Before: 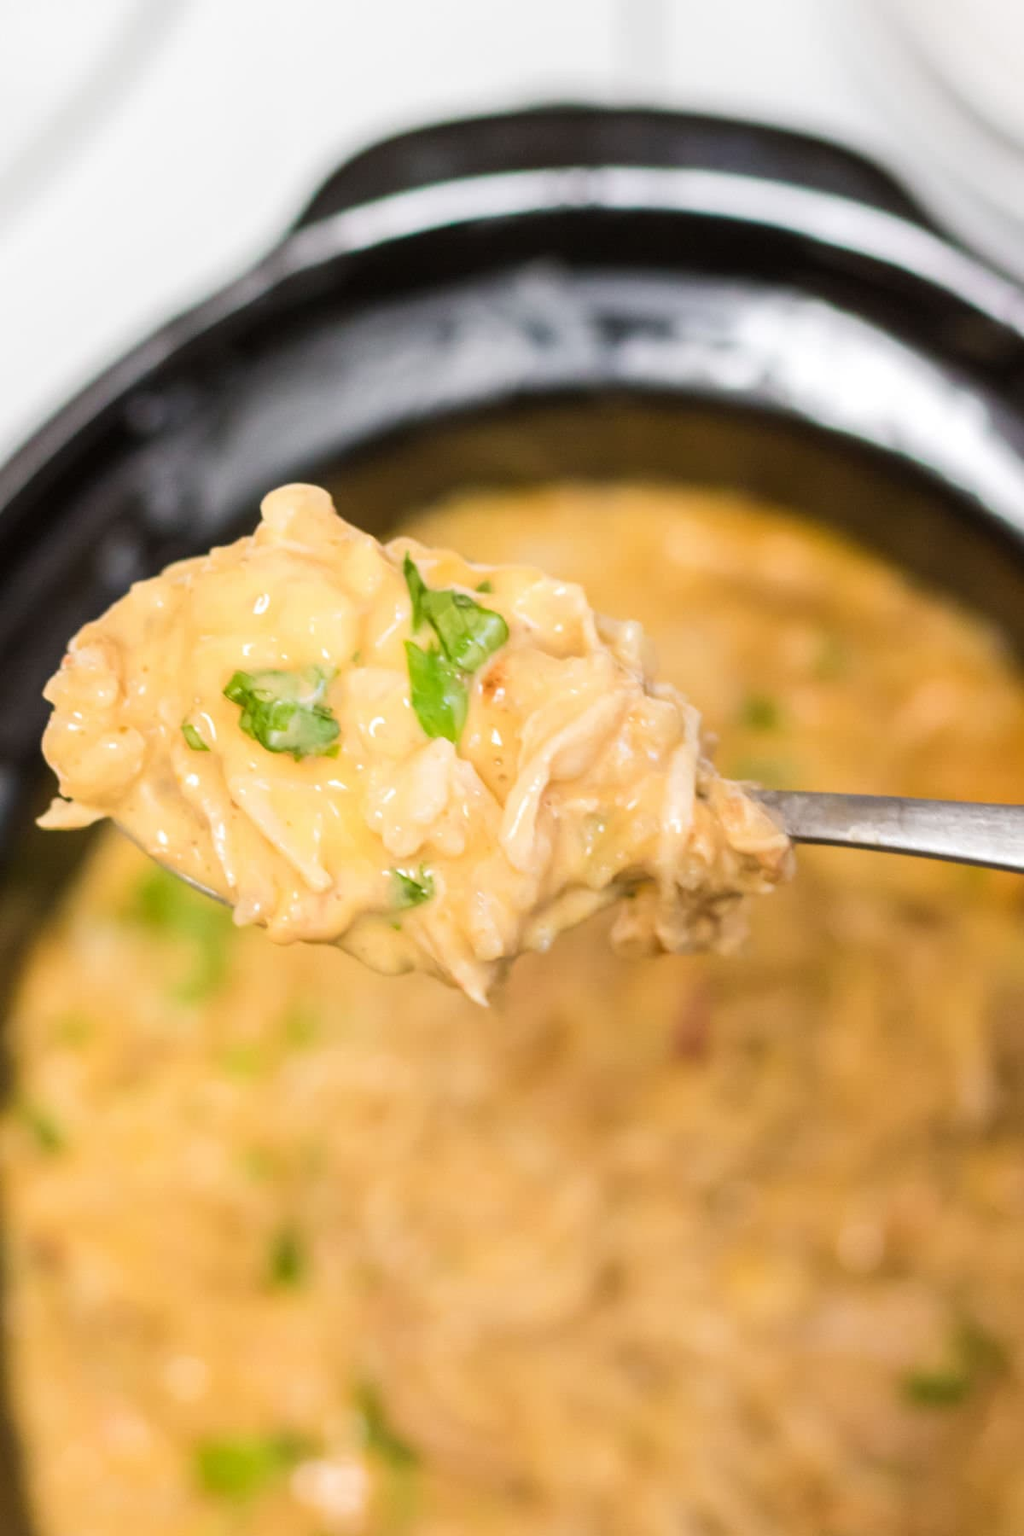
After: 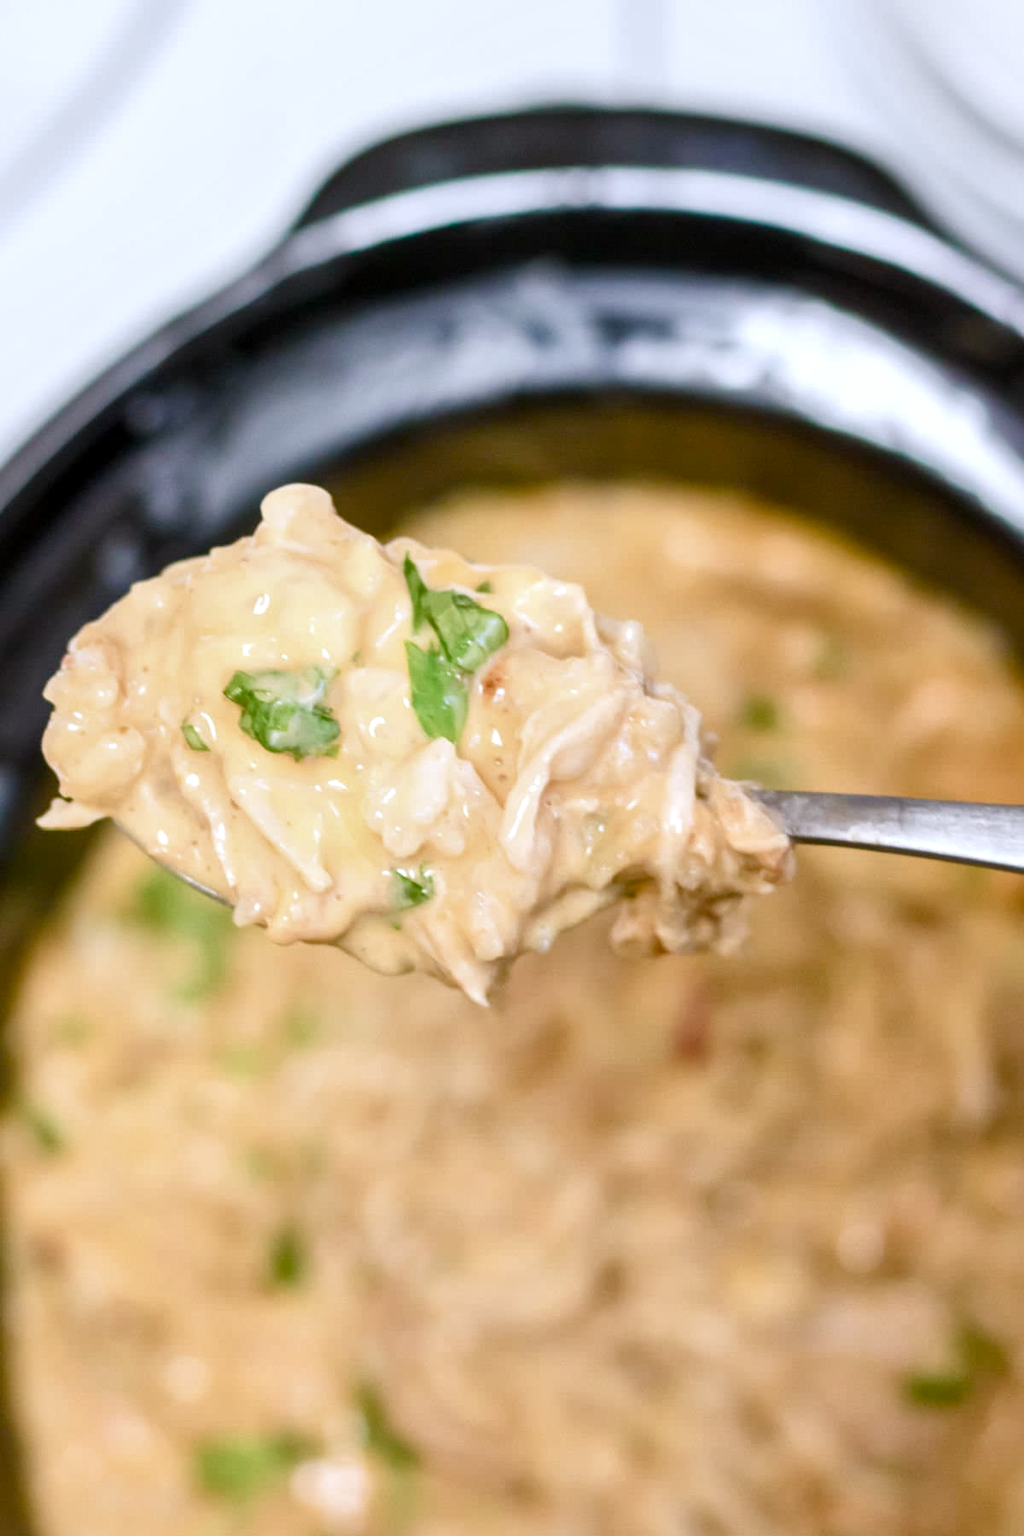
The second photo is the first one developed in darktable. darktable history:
color calibration: illuminant as shot in camera, x 0.366, y 0.378, temperature 4430.74 K
color balance rgb: power › chroma 0.473%, power › hue 215.32°, perceptual saturation grading › global saturation 20%, perceptual saturation grading › highlights -50.48%, perceptual saturation grading › shadows 30.901%, global vibrance 5.362%
local contrast: mode bilateral grid, contrast 20, coarseness 50, detail 139%, midtone range 0.2
exposure: compensate highlight preservation false
